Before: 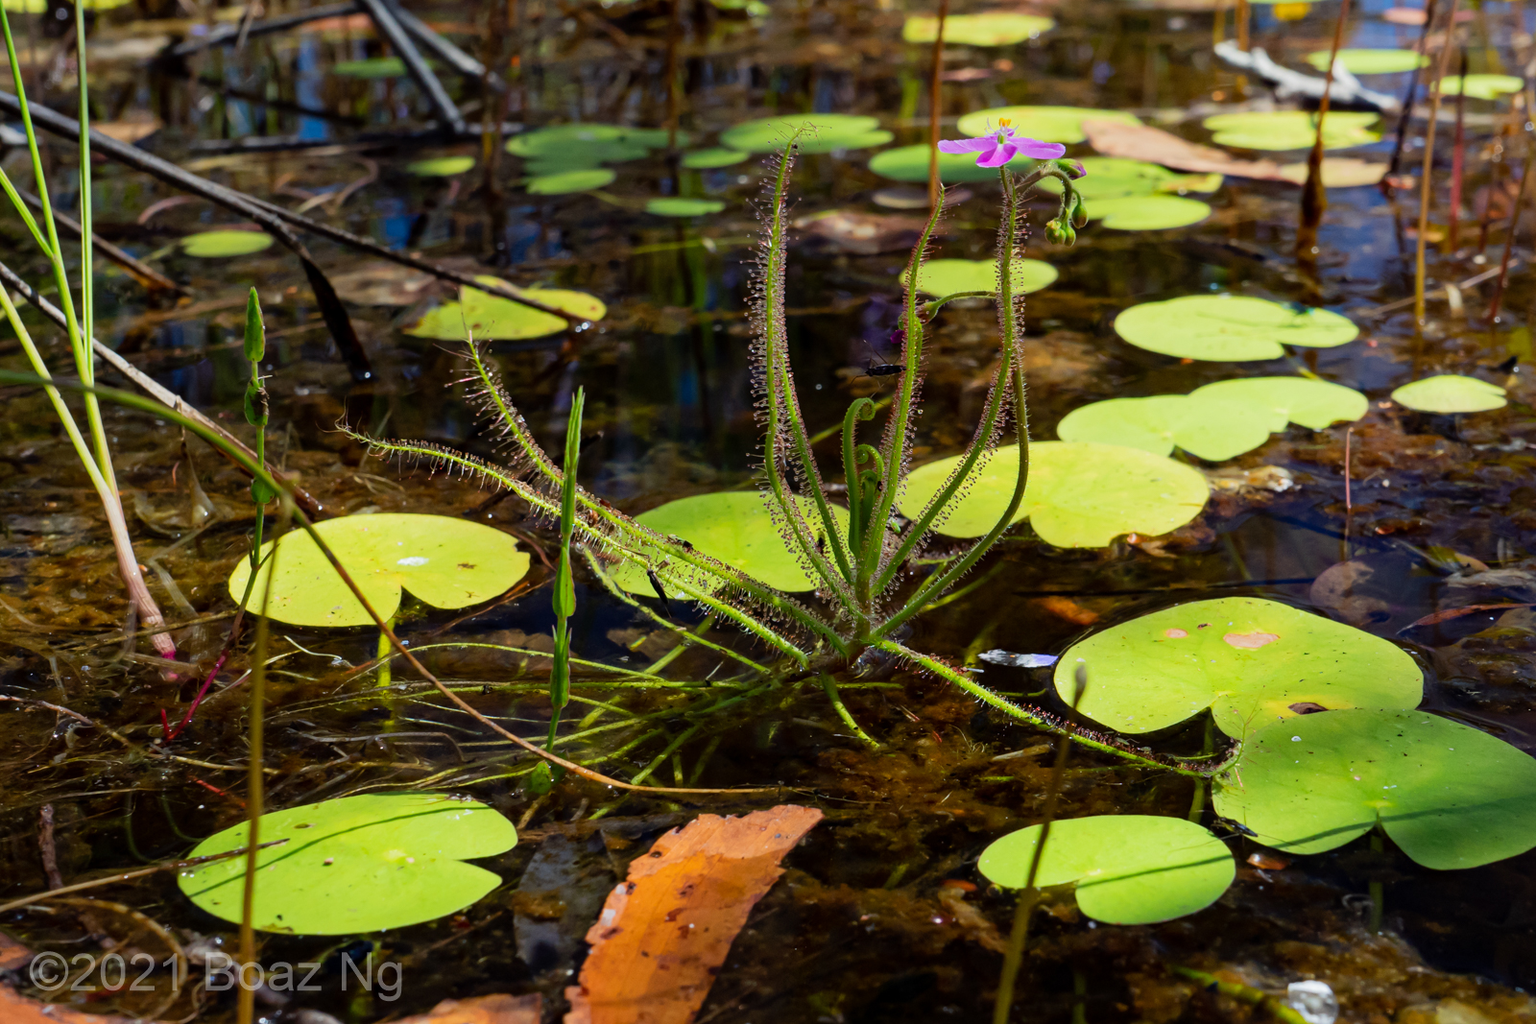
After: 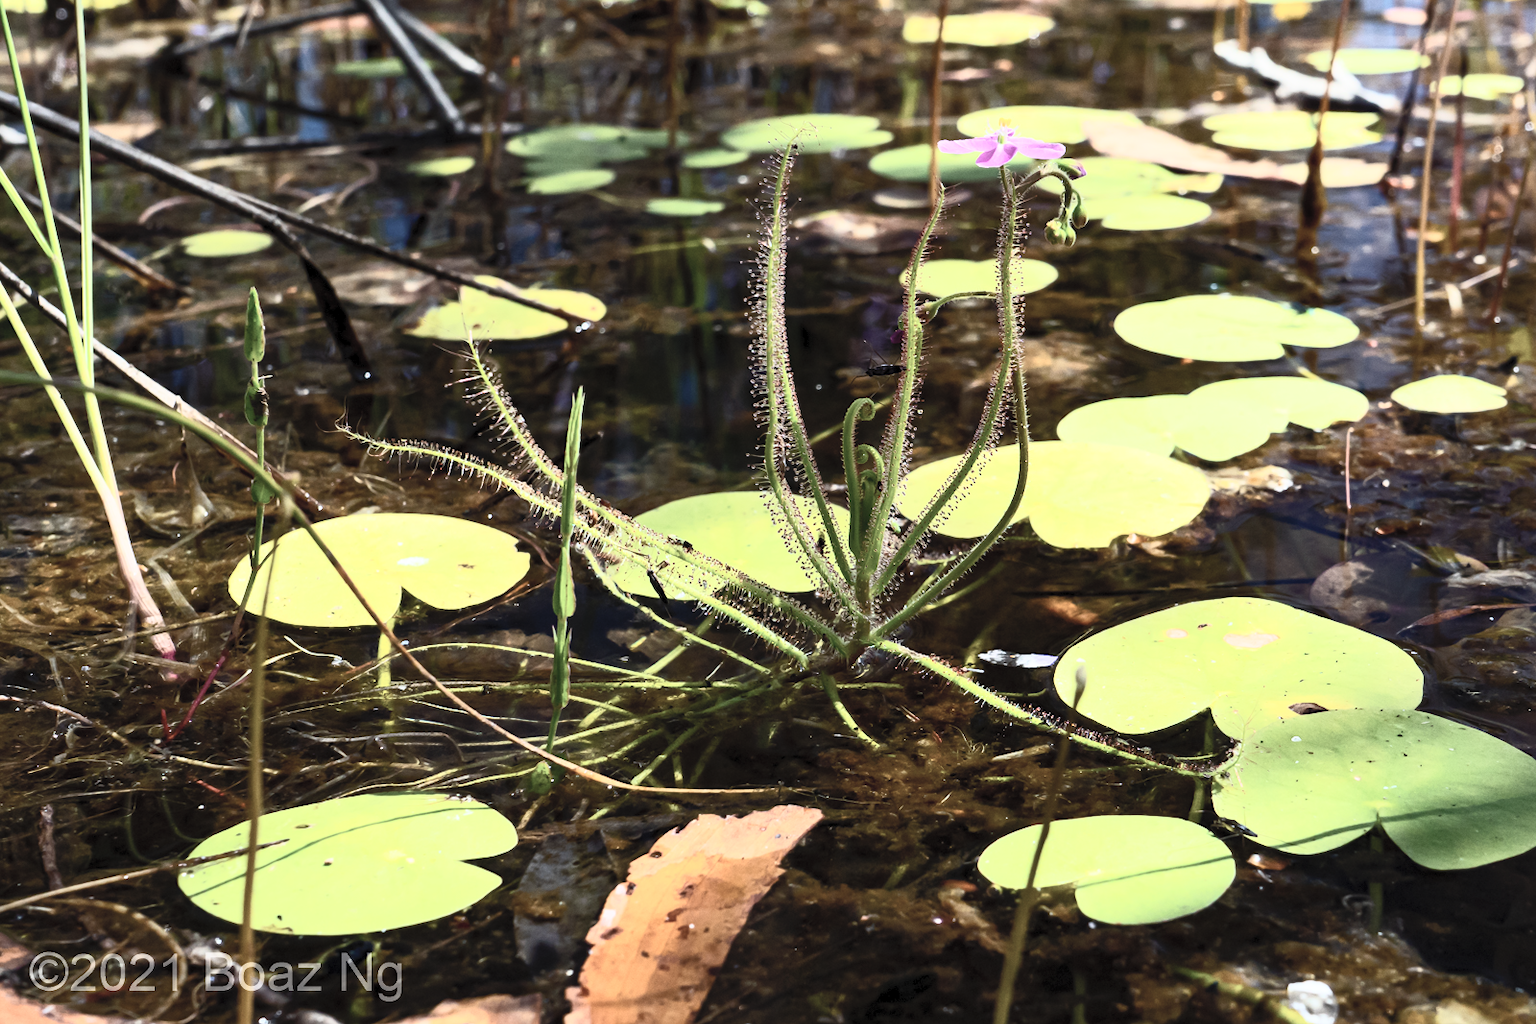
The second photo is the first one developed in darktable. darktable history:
shadows and highlights: radius 125.46, shadows 30.51, highlights -30.51, low approximation 0.01, soften with gaussian
contrast brightness saturation: contrast 0.57, brightness 0.57, saturation -0.34
